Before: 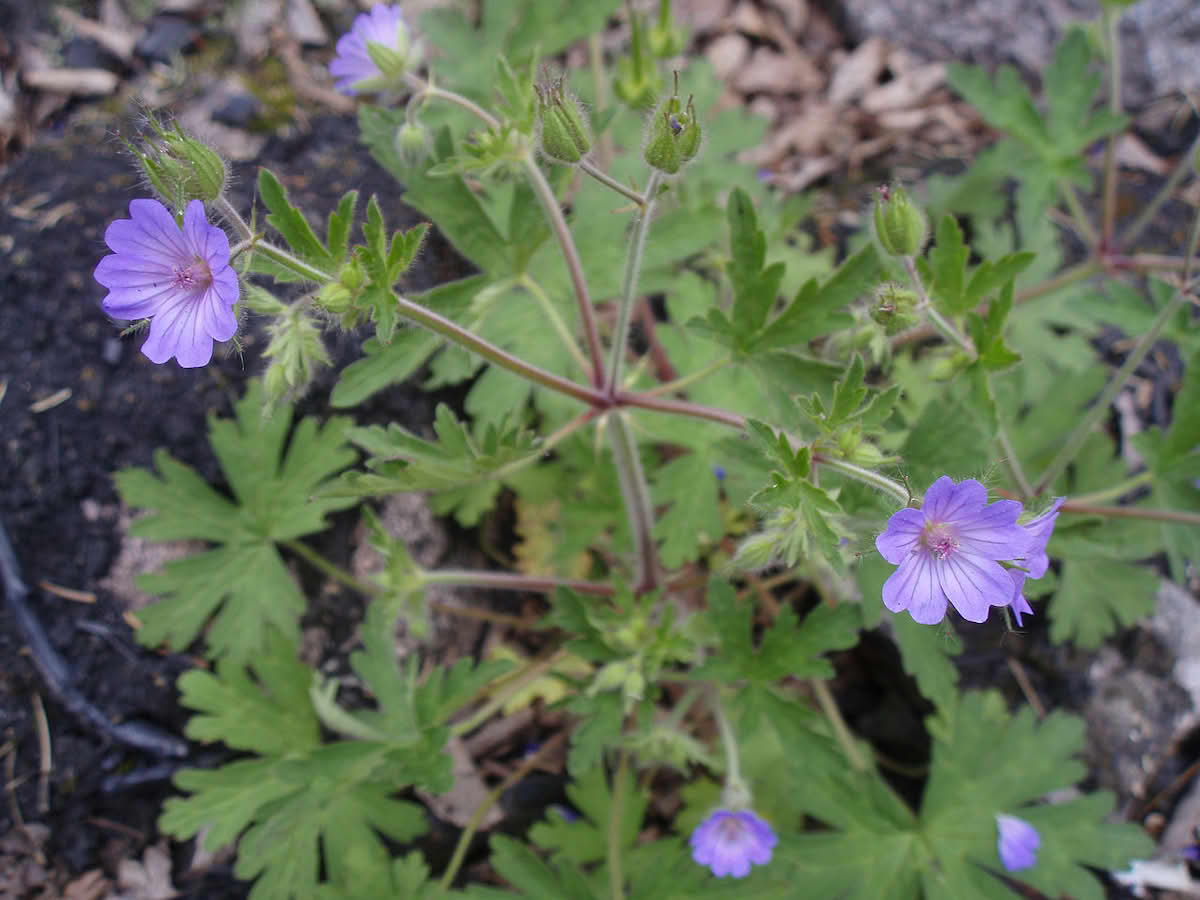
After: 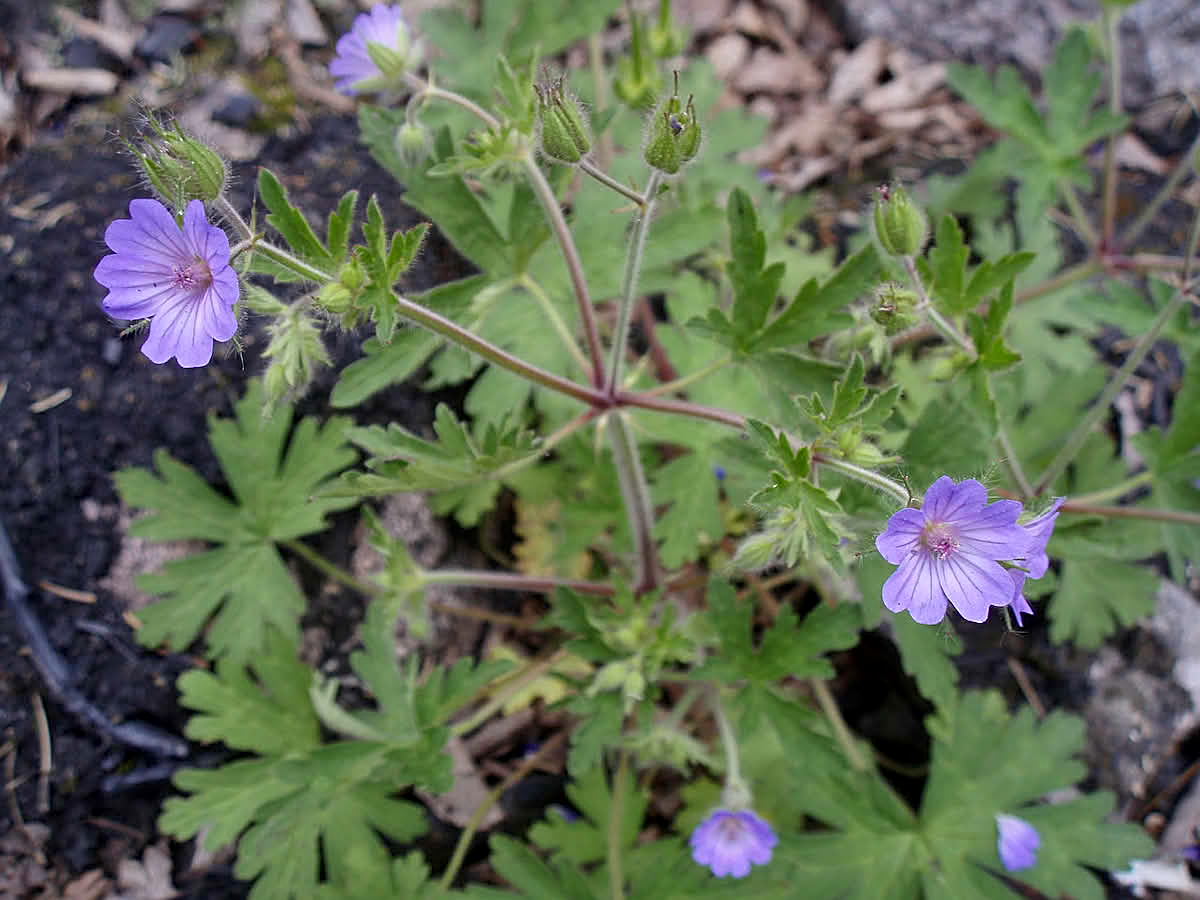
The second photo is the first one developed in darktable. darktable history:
rgb levels: preserve colors max RGB
sharpen: on, module defaults
local contrast: mode bilateral grid, contrast 20, coarseness 50, detail 120%, midtone range 0.2
